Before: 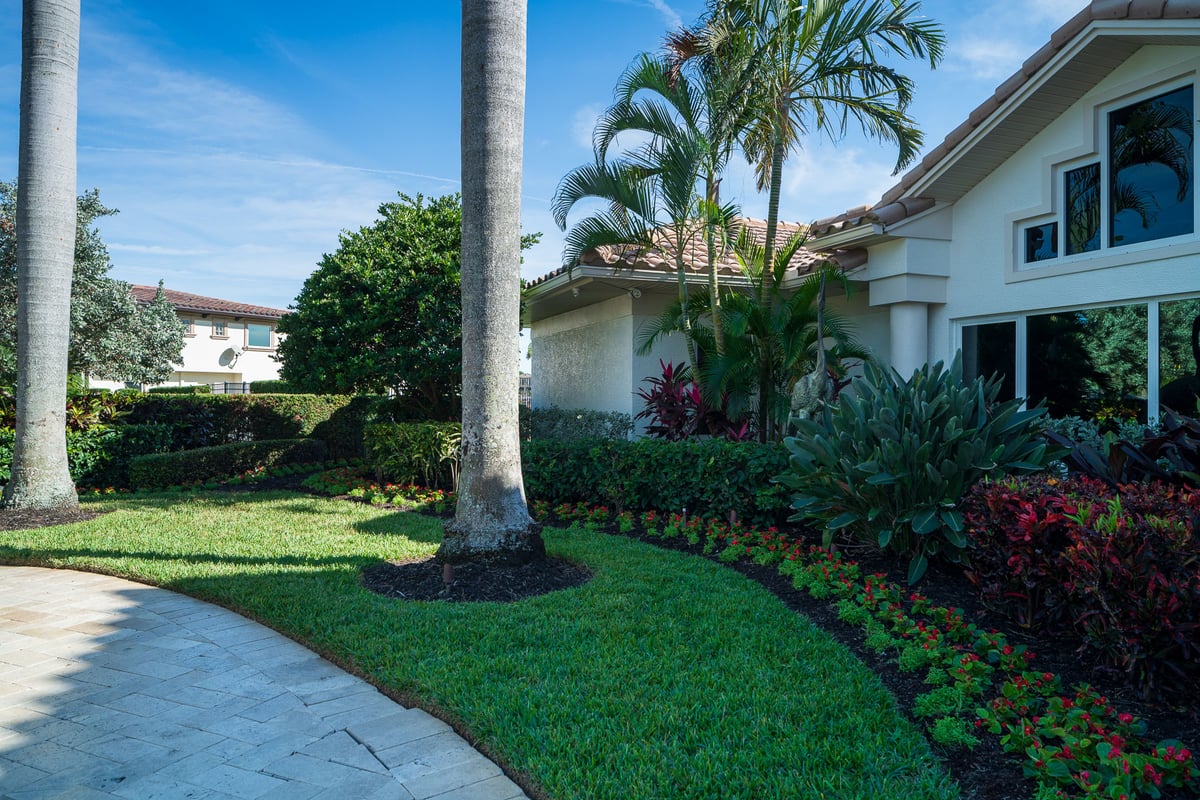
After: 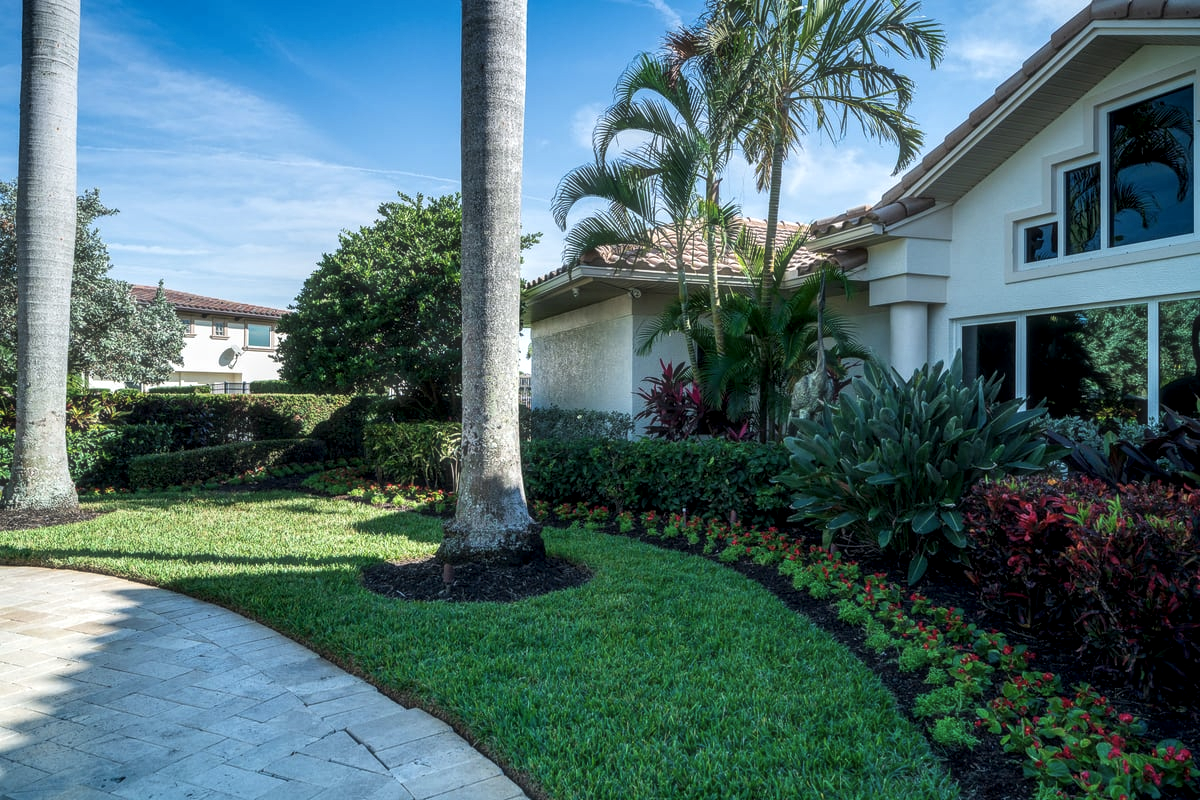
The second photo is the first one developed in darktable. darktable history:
haze removal: strength -0.089, distance 0.361, compatibility mode true, adaptive false
local contrast: detail 142%
